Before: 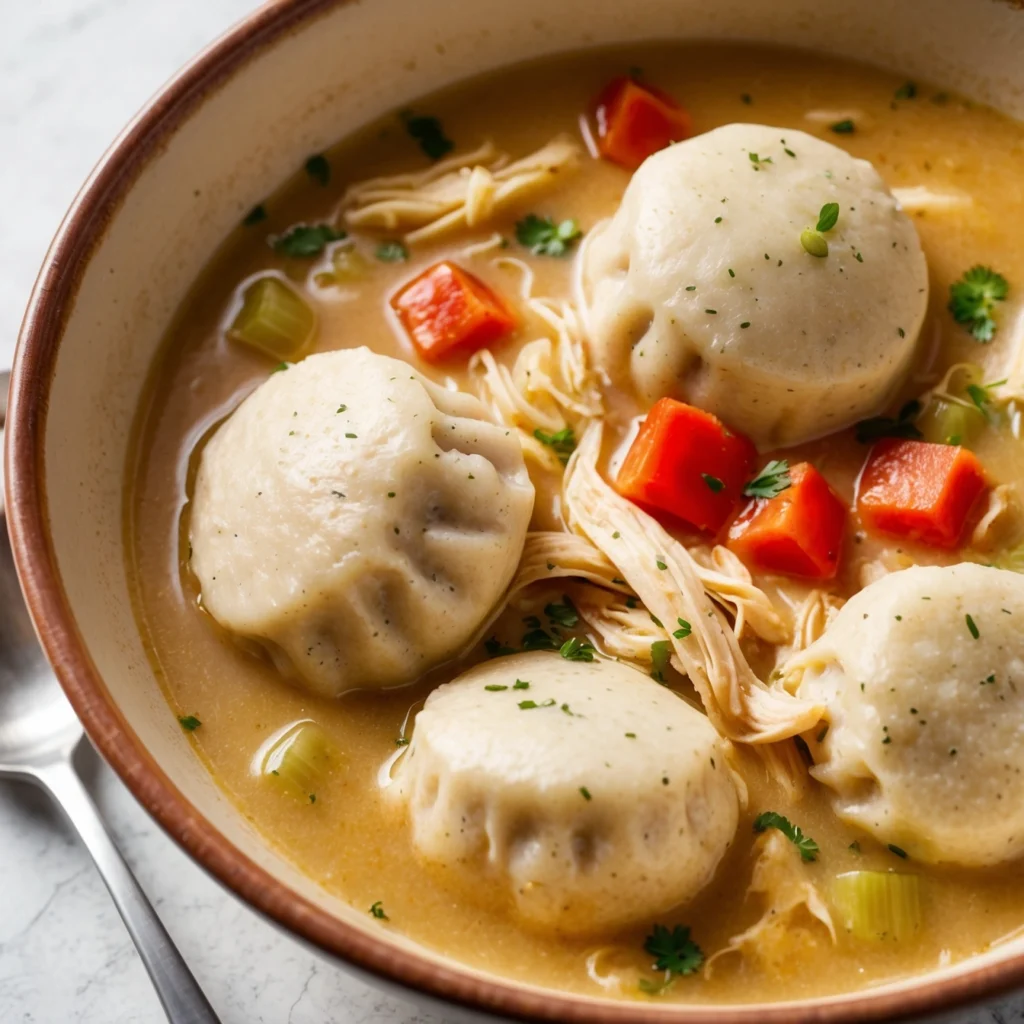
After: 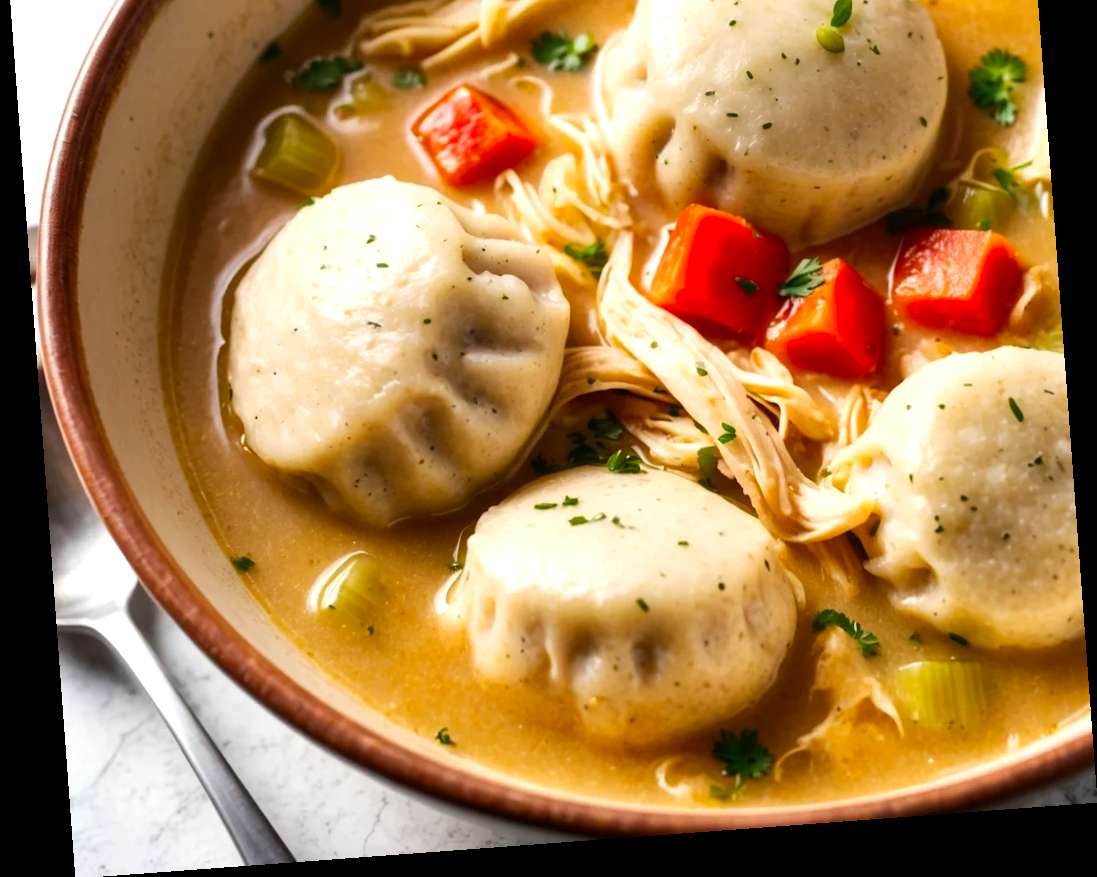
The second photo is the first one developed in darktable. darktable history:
tone equalizer: -8 EV -0.417 EV, -7 EV -0.389 EV, -6 EV -0.333 EV, -5 EV -0.222 EV, -3 EV 0.222 EV, -2 EV 0.333 EV, -1 EV 0.389 EV, +0 EV 0.417 EV, edges refinement/feathering 500, mask exposure compensation -1.57 EV, preserve details no
rotate and perspective: rotation -4.25°, automatic cropping off
crop and rotate: top 19.998%
contrast brightness saturation: saturation 0.18
